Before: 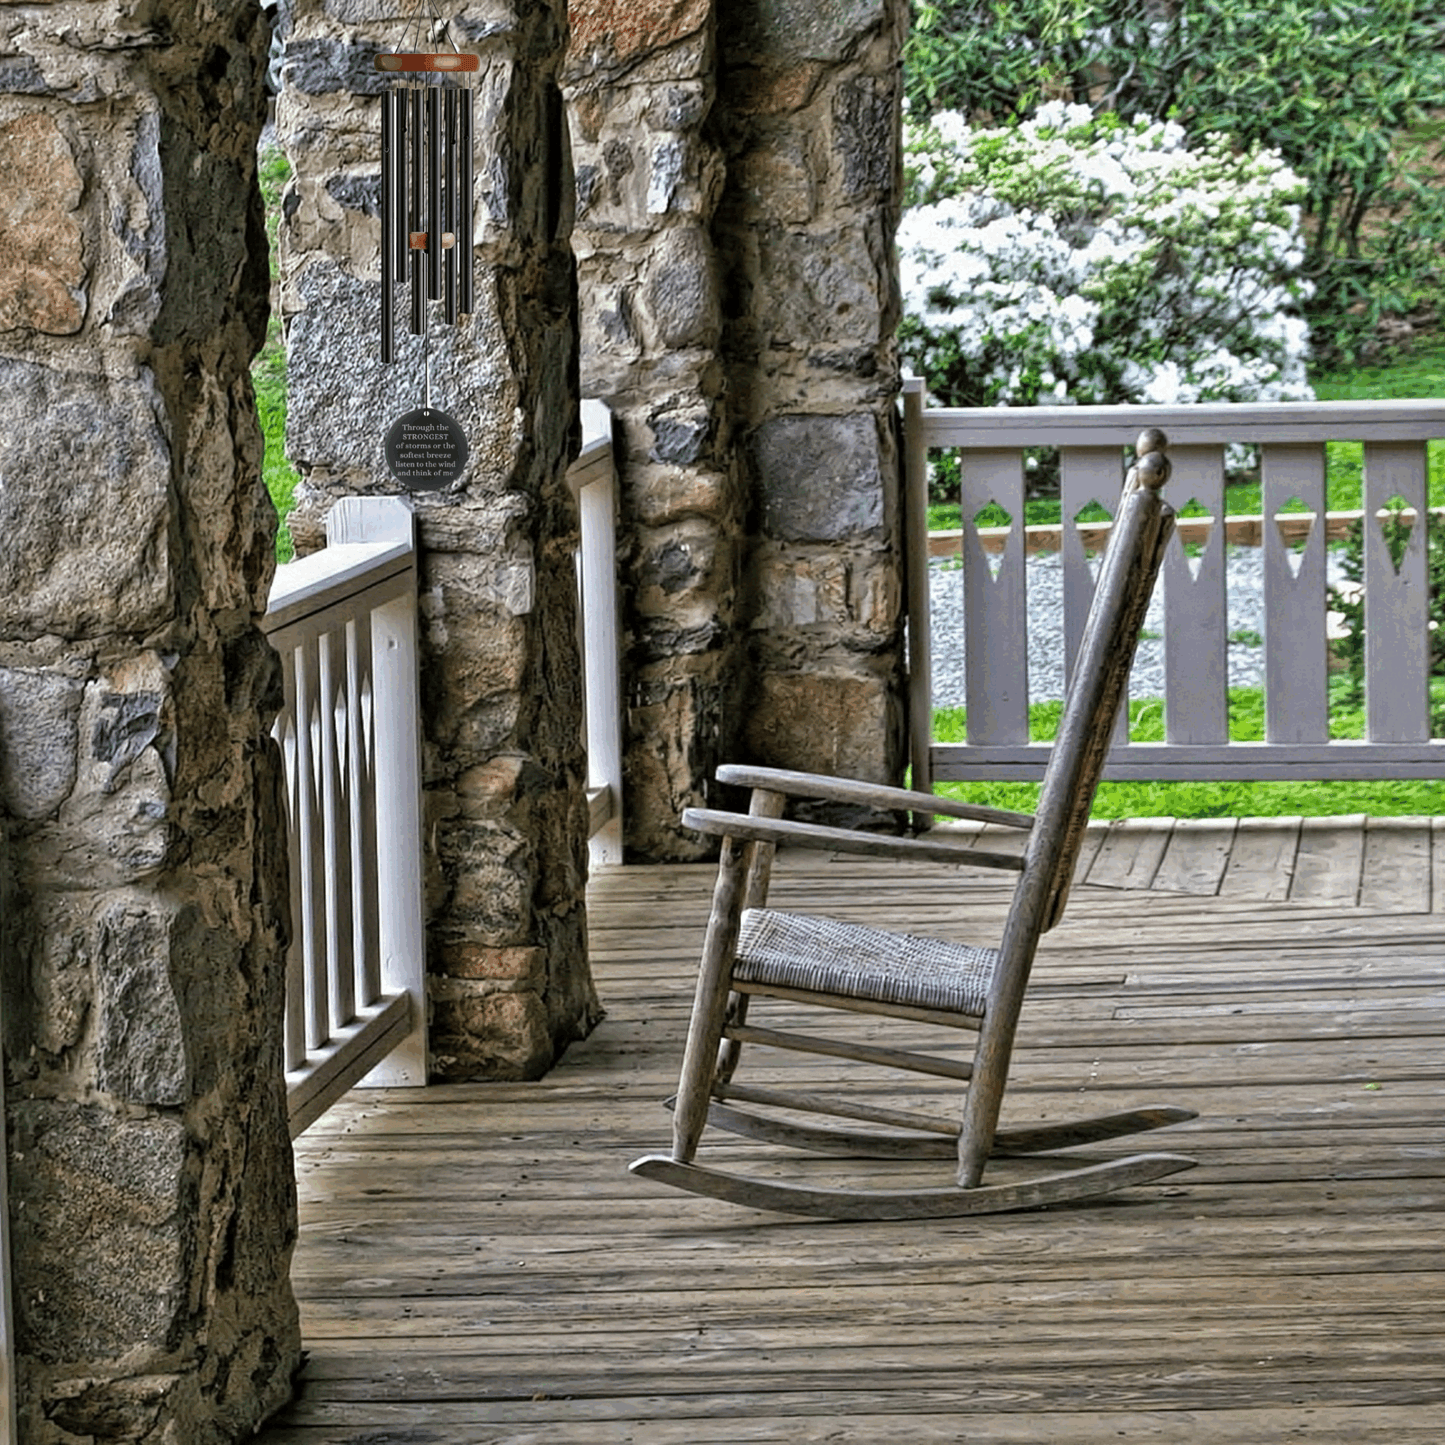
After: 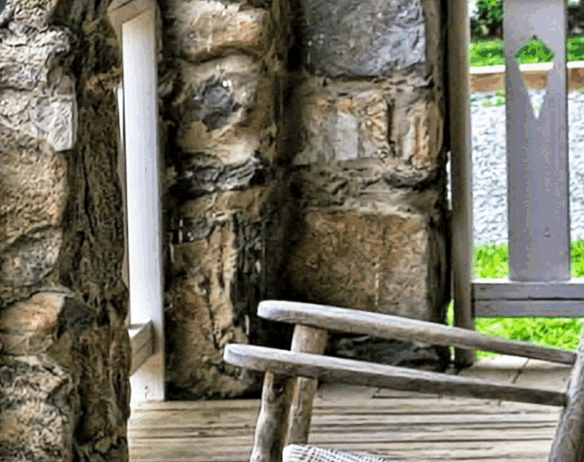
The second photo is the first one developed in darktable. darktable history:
crop: left 31.751%, top 32.172%, right 27.8%, bottom 35.83%
base curve: curves: ch0 [(0, 0) (0.579, 0.807) (1, 1)], preserve colors none
shadows and highlights: soften with gaussian
